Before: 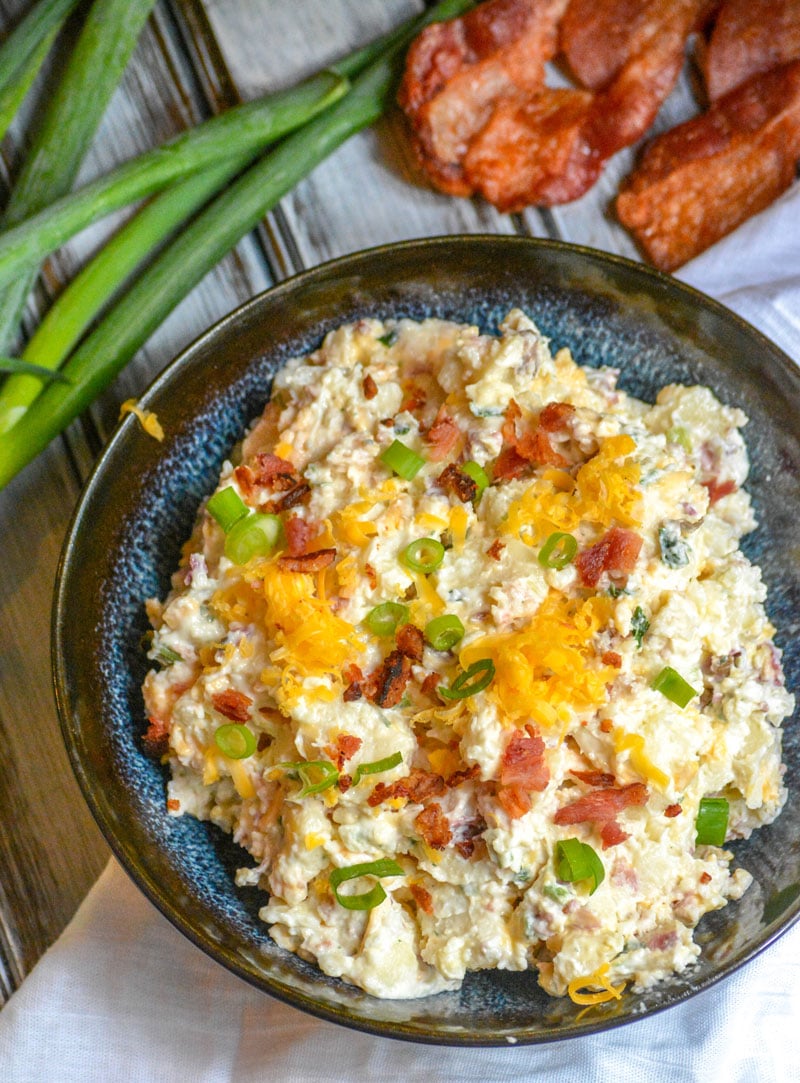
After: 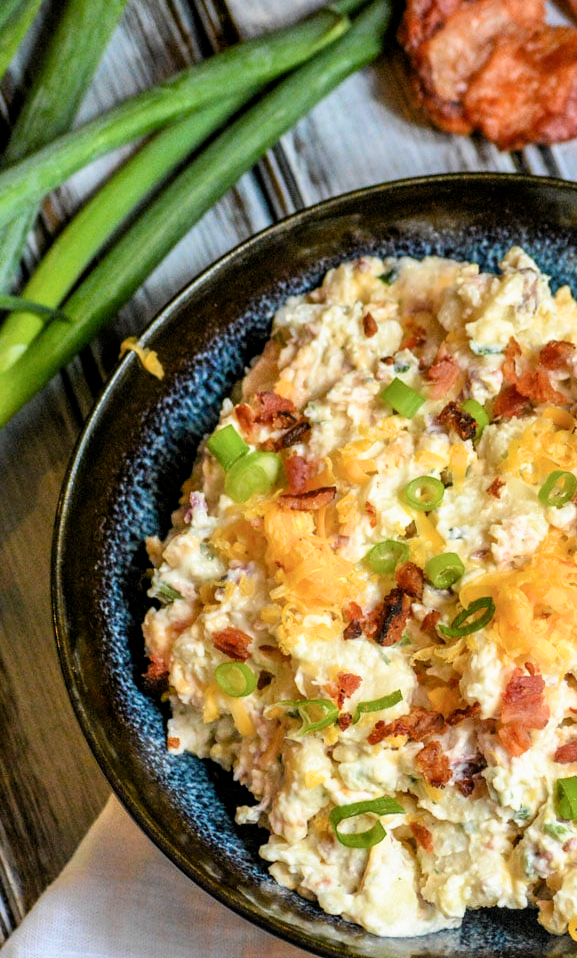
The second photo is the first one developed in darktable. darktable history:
velvia: on, module defaults
crop: top 5.772%, right 27.832%, bottom 5.71%
filmic rgb: middle gray luminance 8.66%, black relative exposure -6.29 EV, white relative exposure 2.71 EV, target black luminance 0%, hardness 4.79, latitude 74.03%, contrast 1.333, shadows ↔ highlights balance 9.98%
